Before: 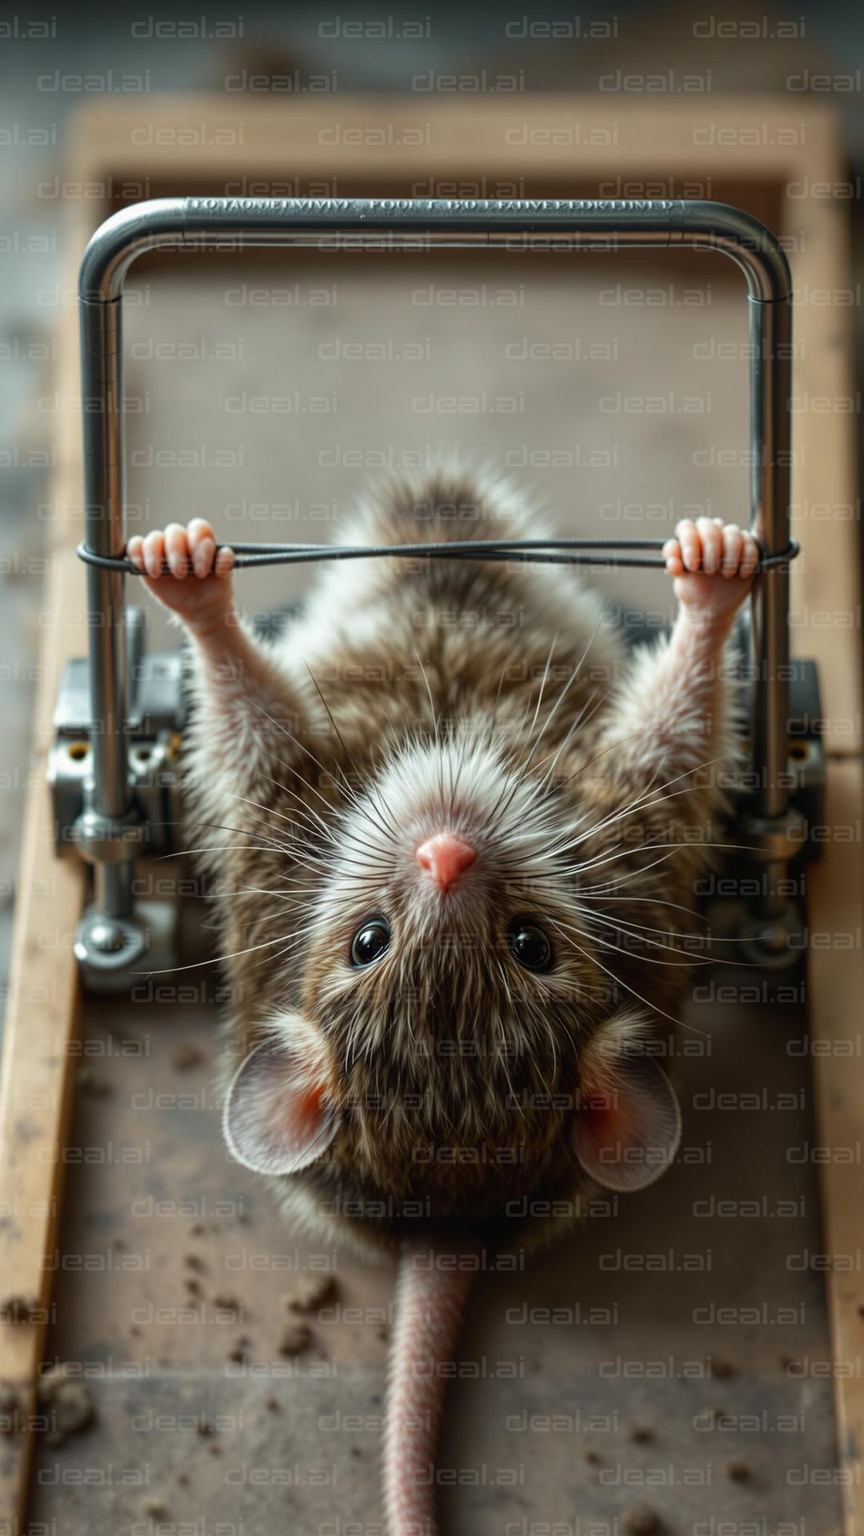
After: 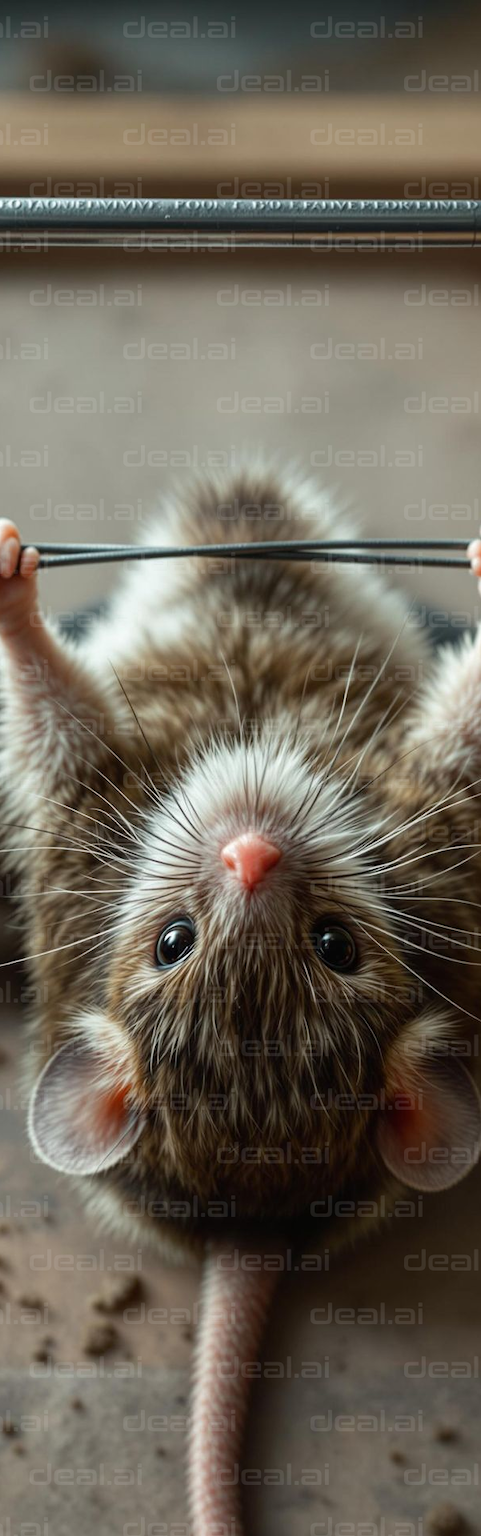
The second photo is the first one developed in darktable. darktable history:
crop and rotate: left 22.641%, right 21.545%
